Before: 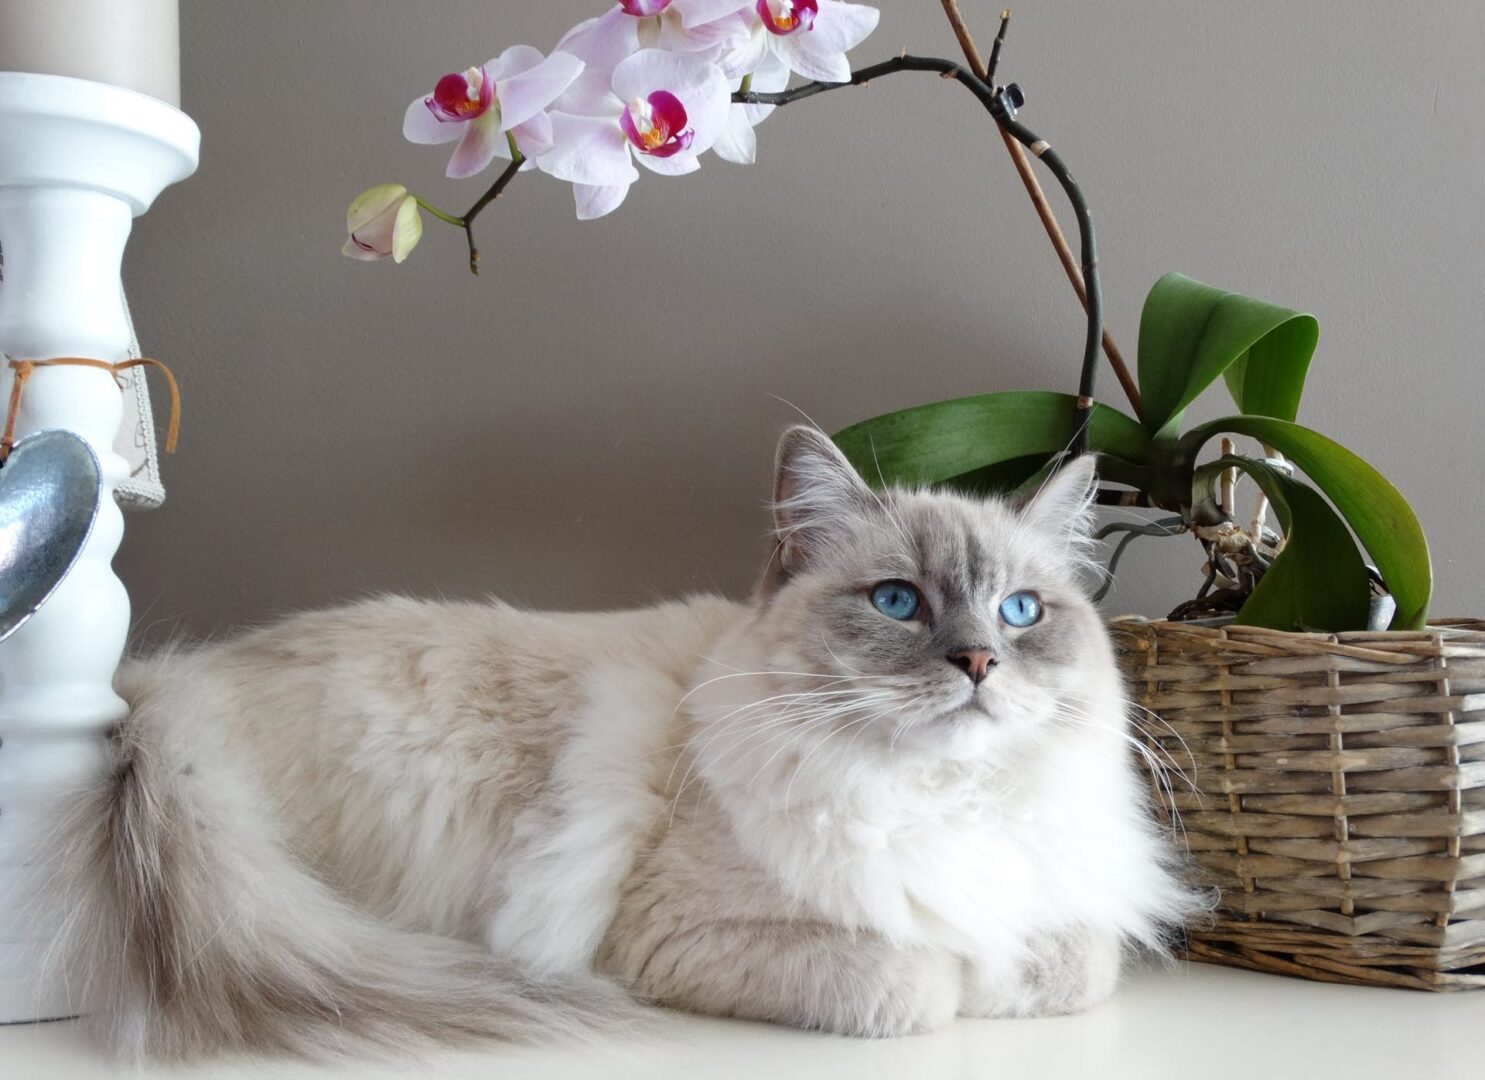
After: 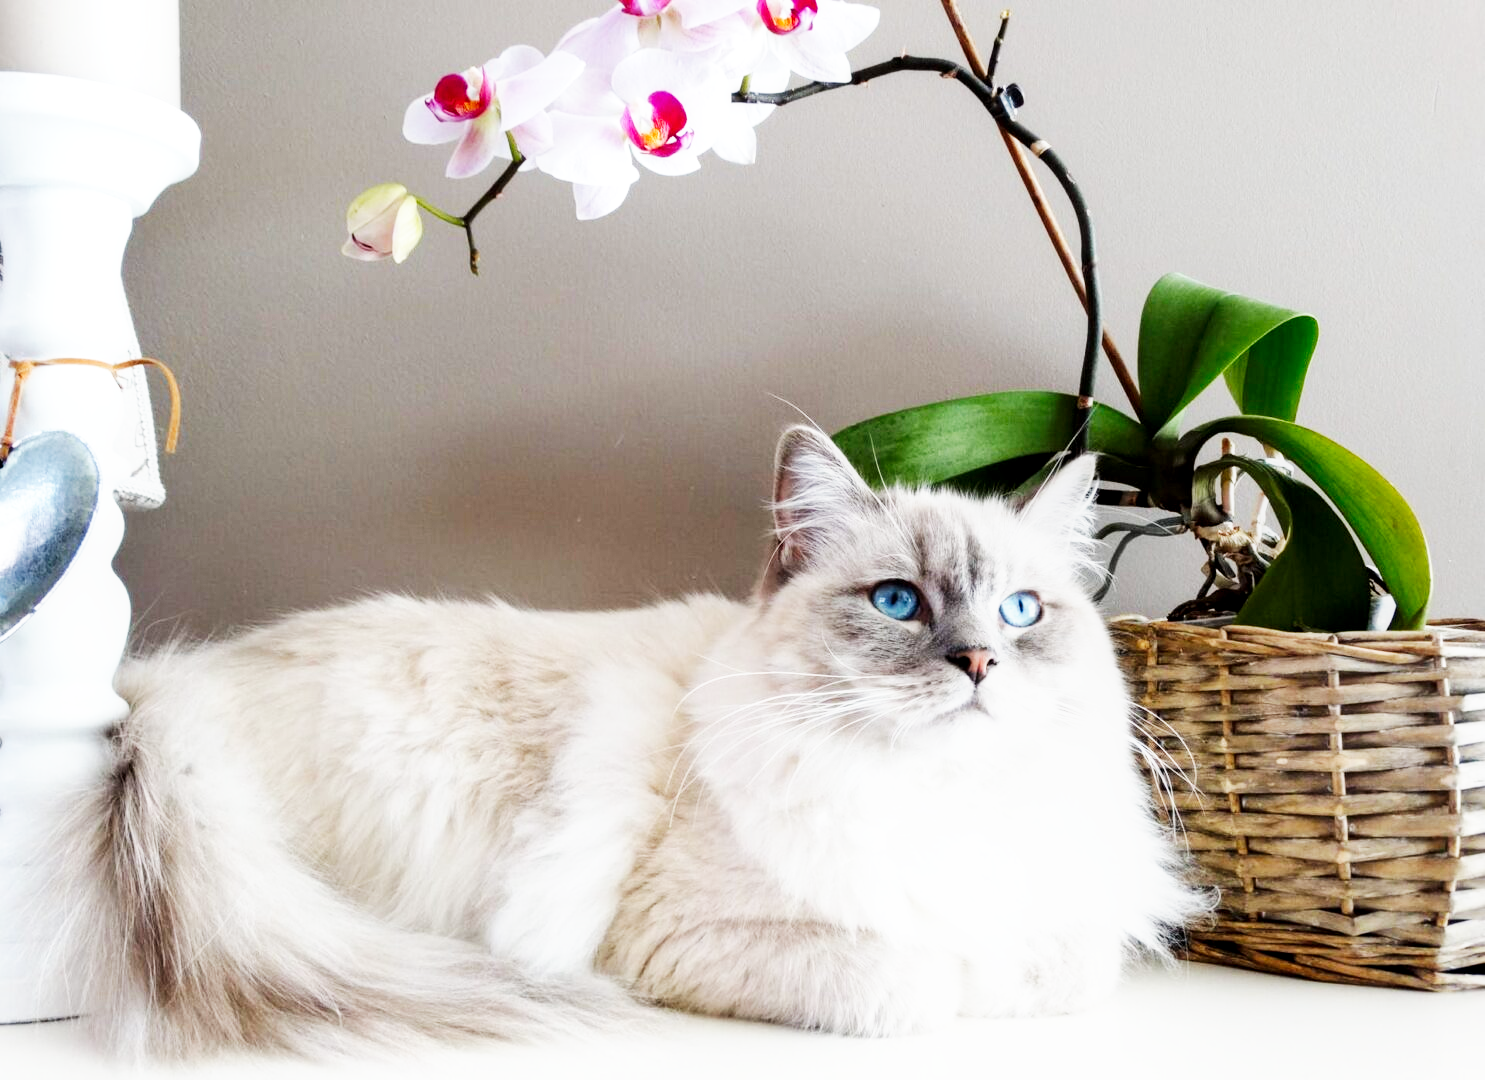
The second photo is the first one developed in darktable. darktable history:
base curve: curves: ch0 [(0, 0) (0.007, 0.004) (0.027, 0.03) (0.046, 0.07) (0.207, 0.54) (0.442, 0.872) (0.673, 0.972) (1, 1)], preserve colors none
local contrast: highlights 61%, shadows 114%, detail 106%, midtone range 0.536
